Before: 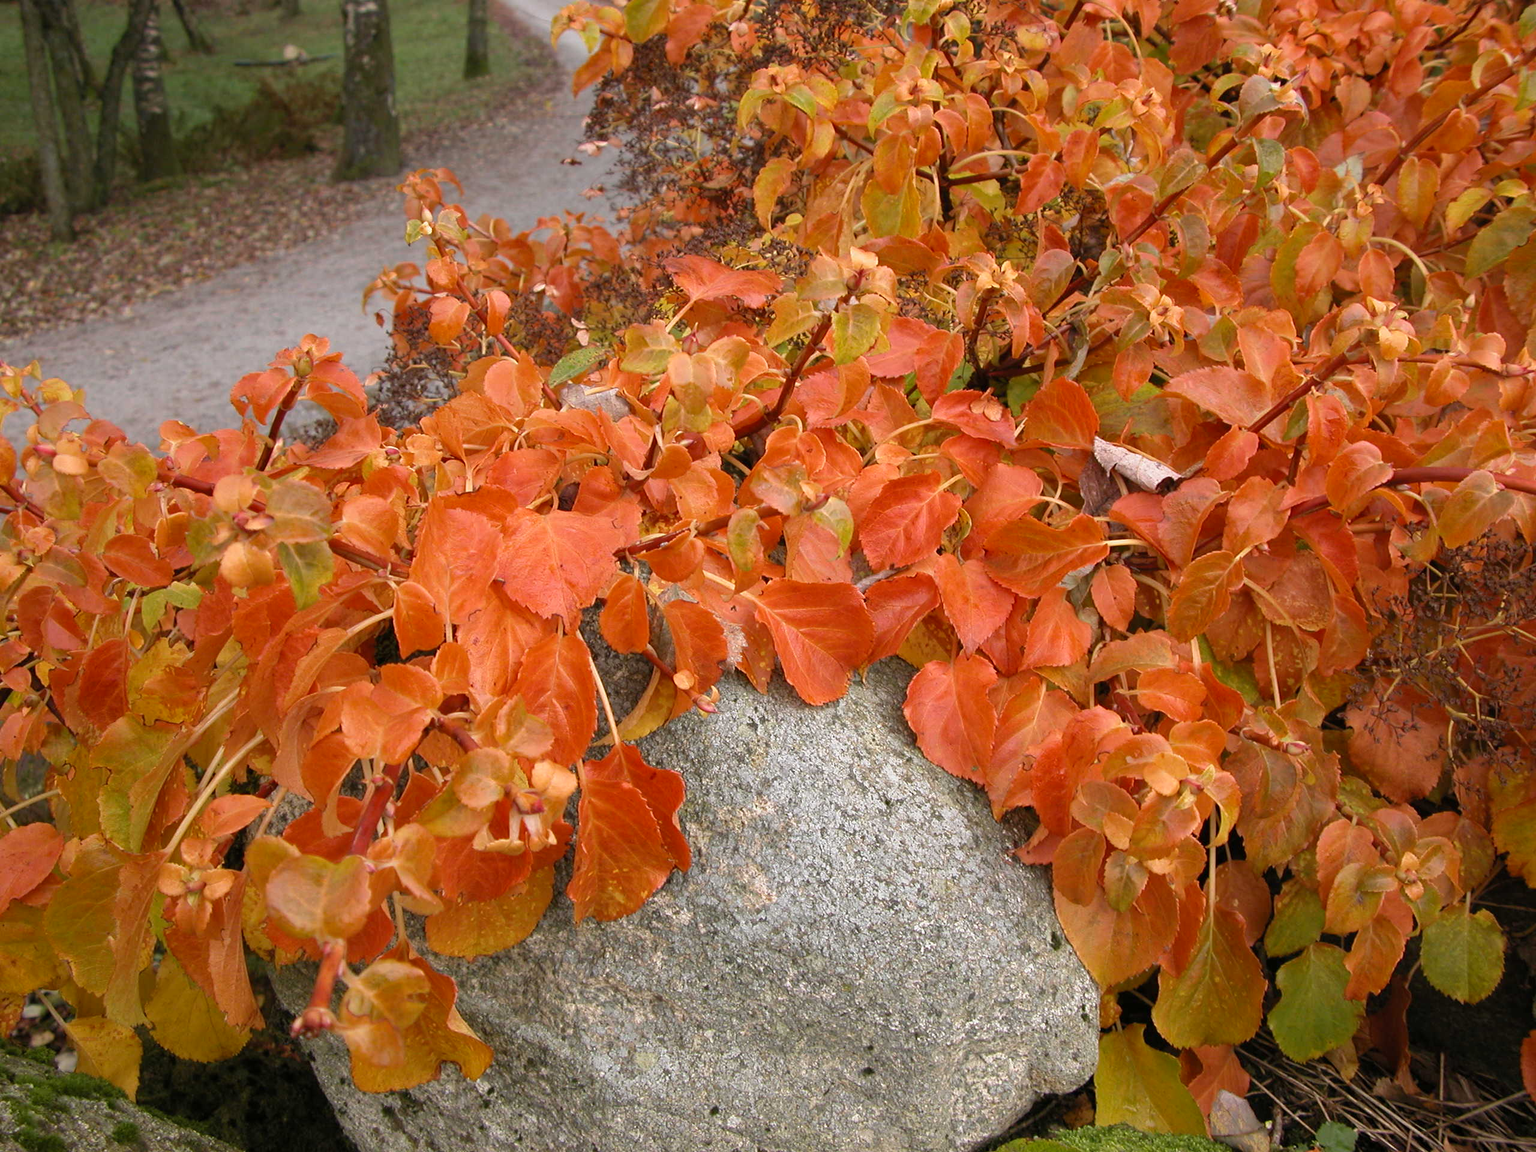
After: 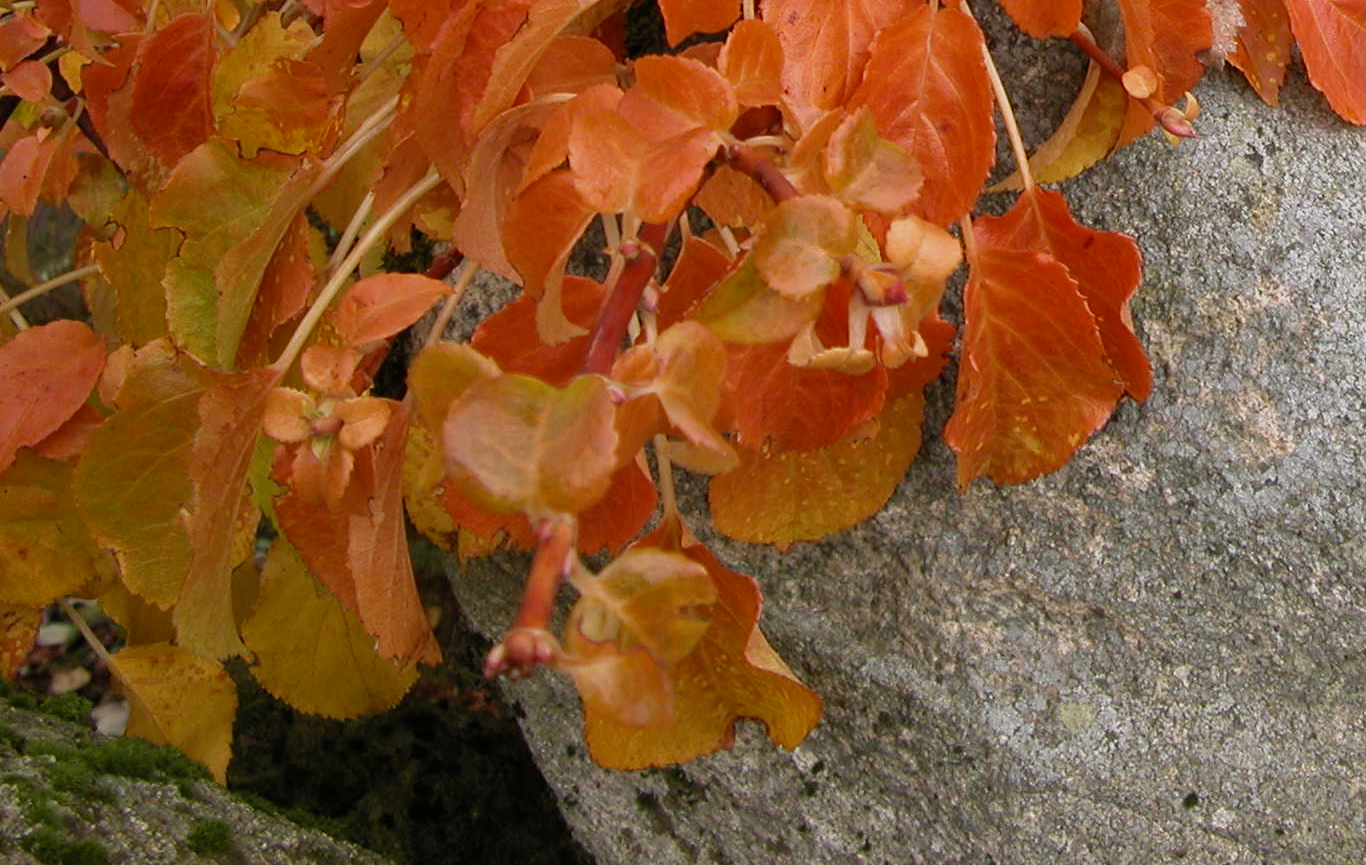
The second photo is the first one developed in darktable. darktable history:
exposure: exposure -0.36 EV, compensate highlight preservation false
crop and rotate: top 54.778%, right 46.61%, bottom 0.159%
